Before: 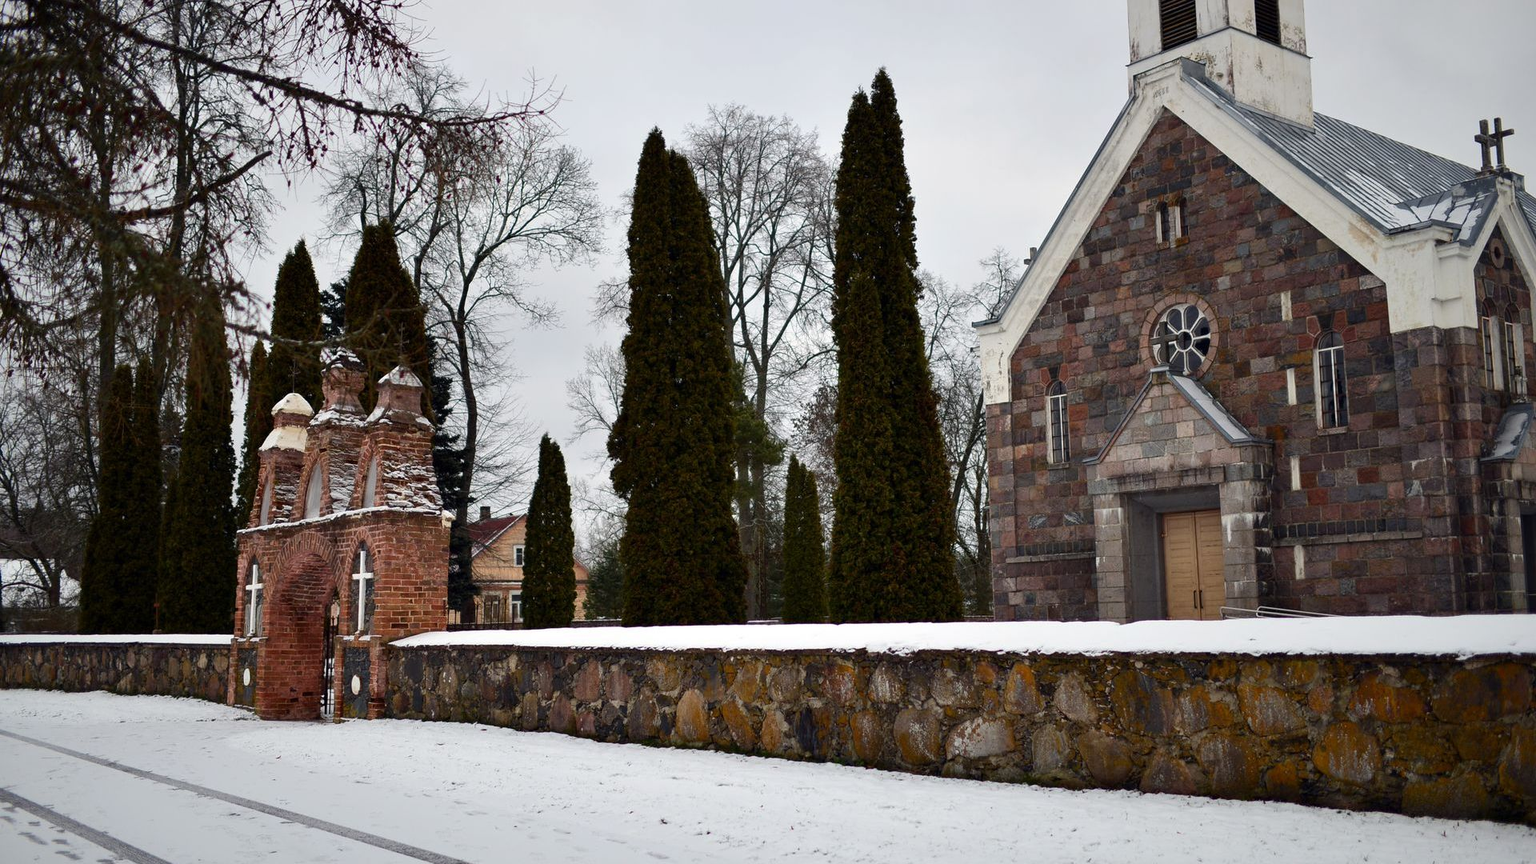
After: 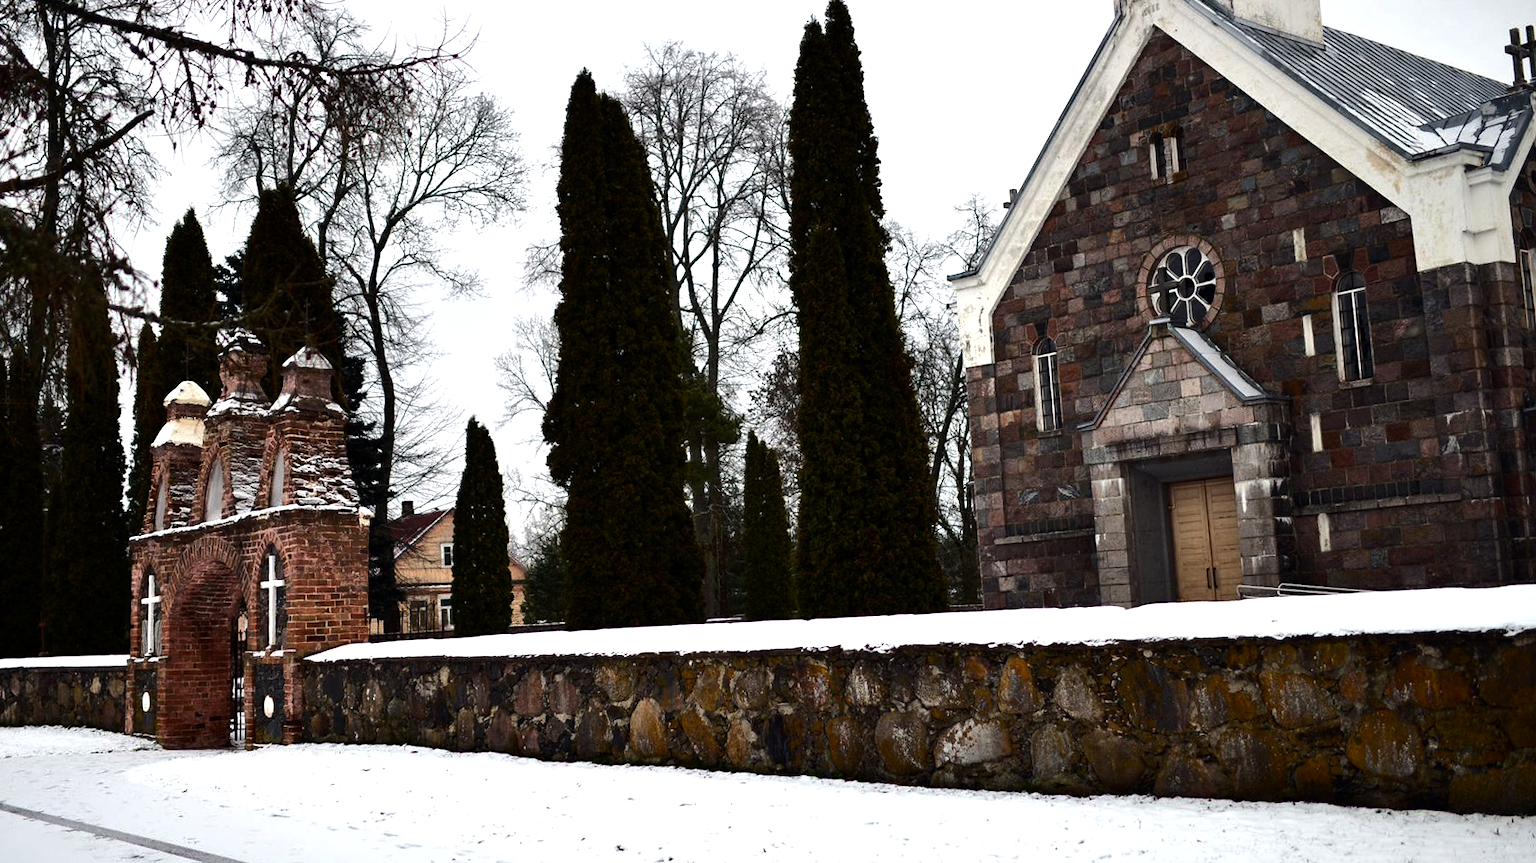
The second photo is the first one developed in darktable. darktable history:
crop and rotate: angle 1.96°, left 5.673%, top 5.673%
shadows and highlights: shadows -20, white point adjustment -2, highlights -35
tone equalizer: -8 EV -1.08 EV, -7 EV -1.01 EV, -6 EV -0.867 EV, -5 EV -0.578 EV, -3 EV 0.578 EV, -2 EV 0.867 EV, -1 EV 1.01 EV, +0 EV 1.08 EV, edges refinement/feathering 500, mask exposure compensation -1.57 EV, preserve details no
exposure: exposure -0.151 EV, compensate highlight preservation false
